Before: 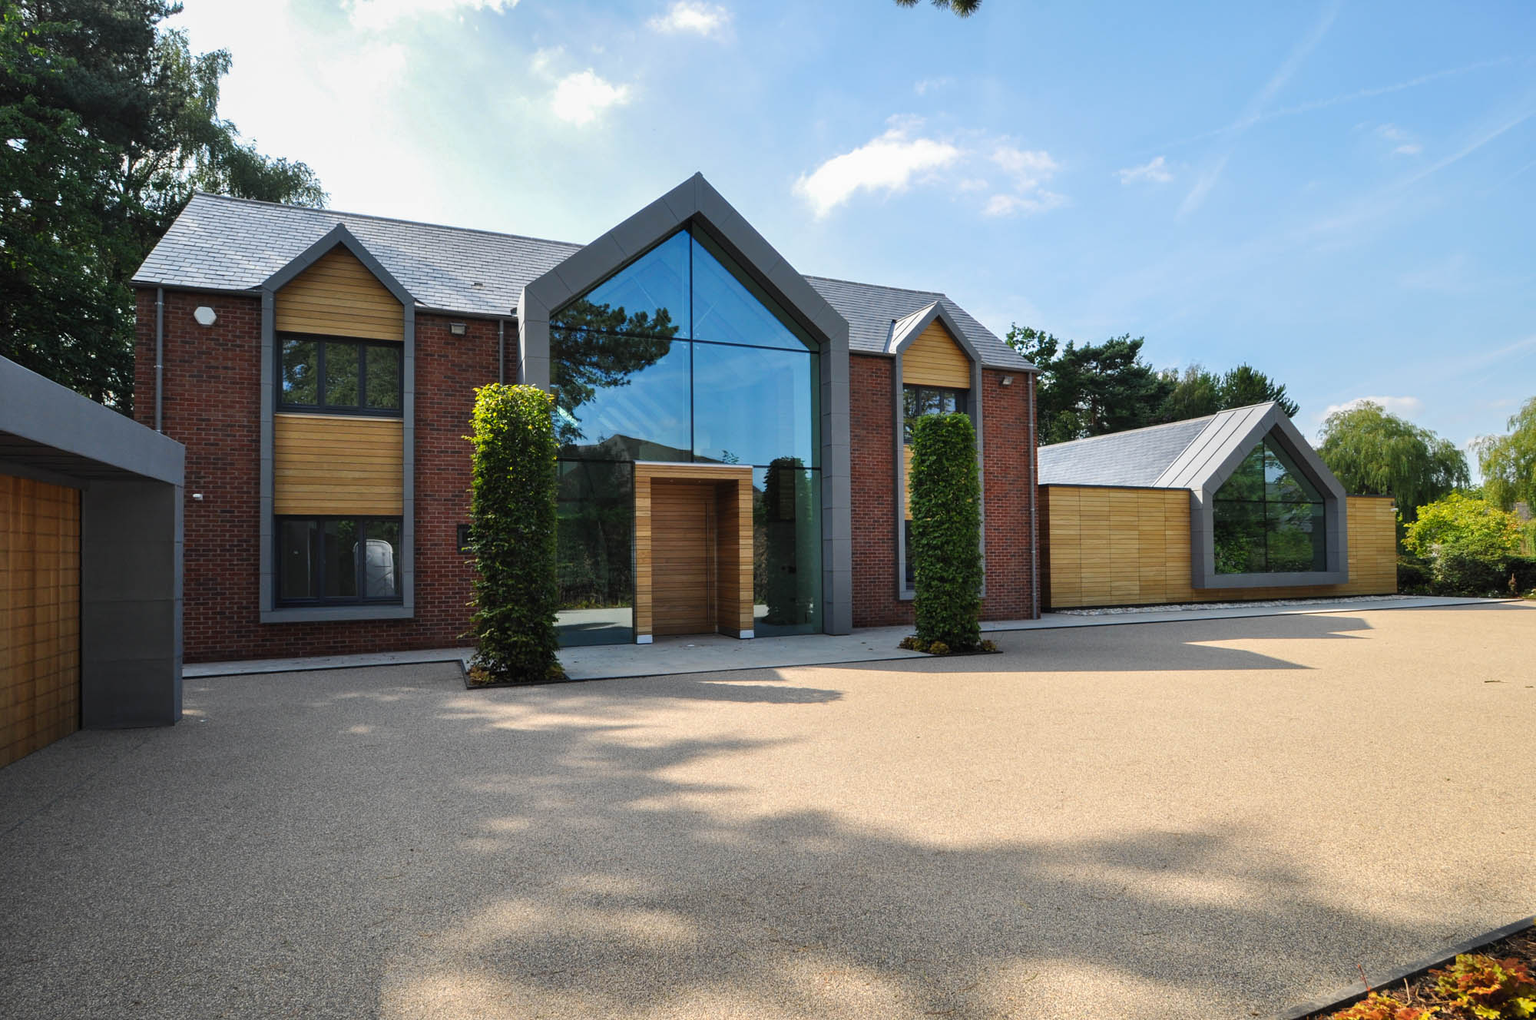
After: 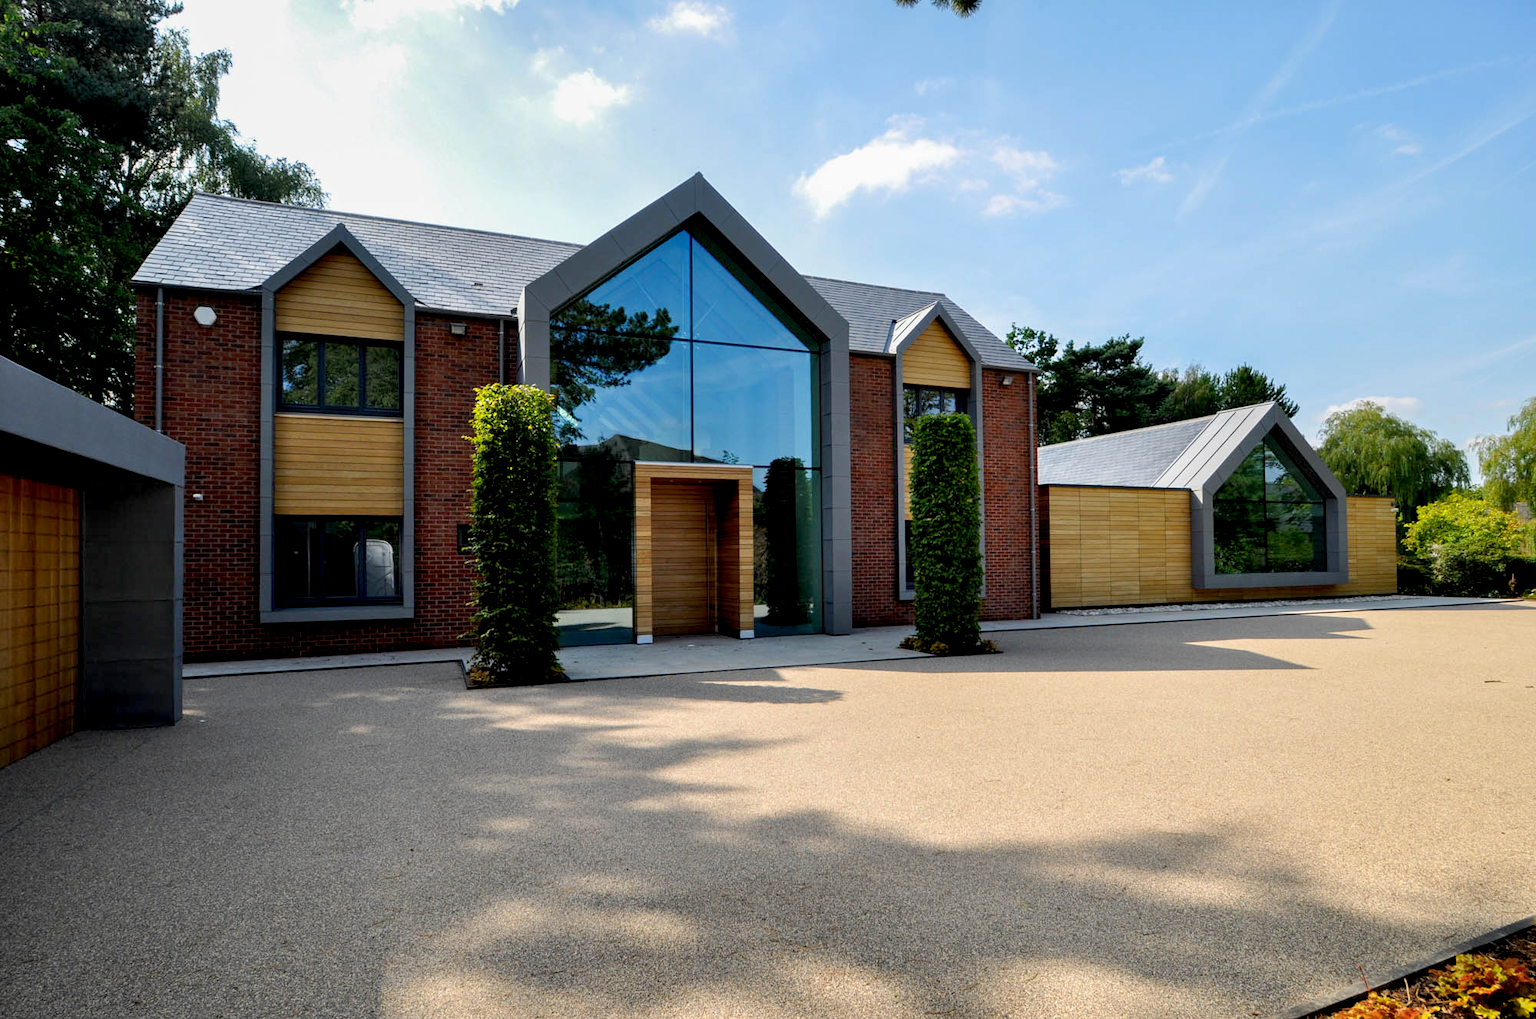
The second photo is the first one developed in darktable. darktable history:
exposure: black level correction 0.016, exposure -0.007 EV, compensate exposure bias true, compensate highlight preservation false
